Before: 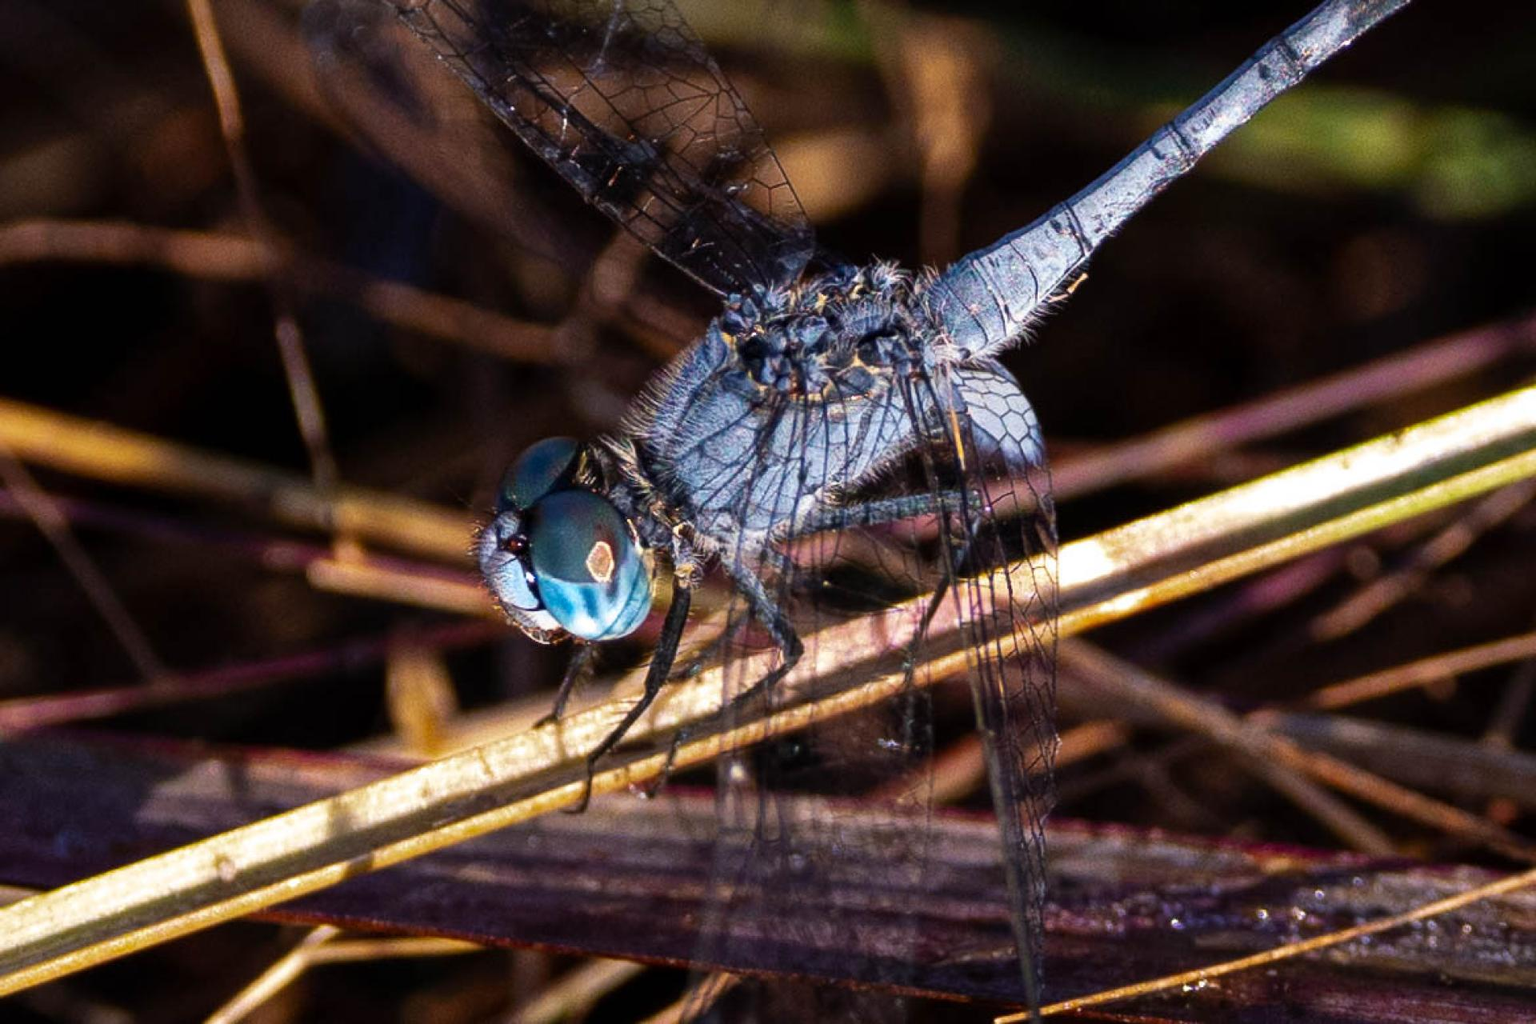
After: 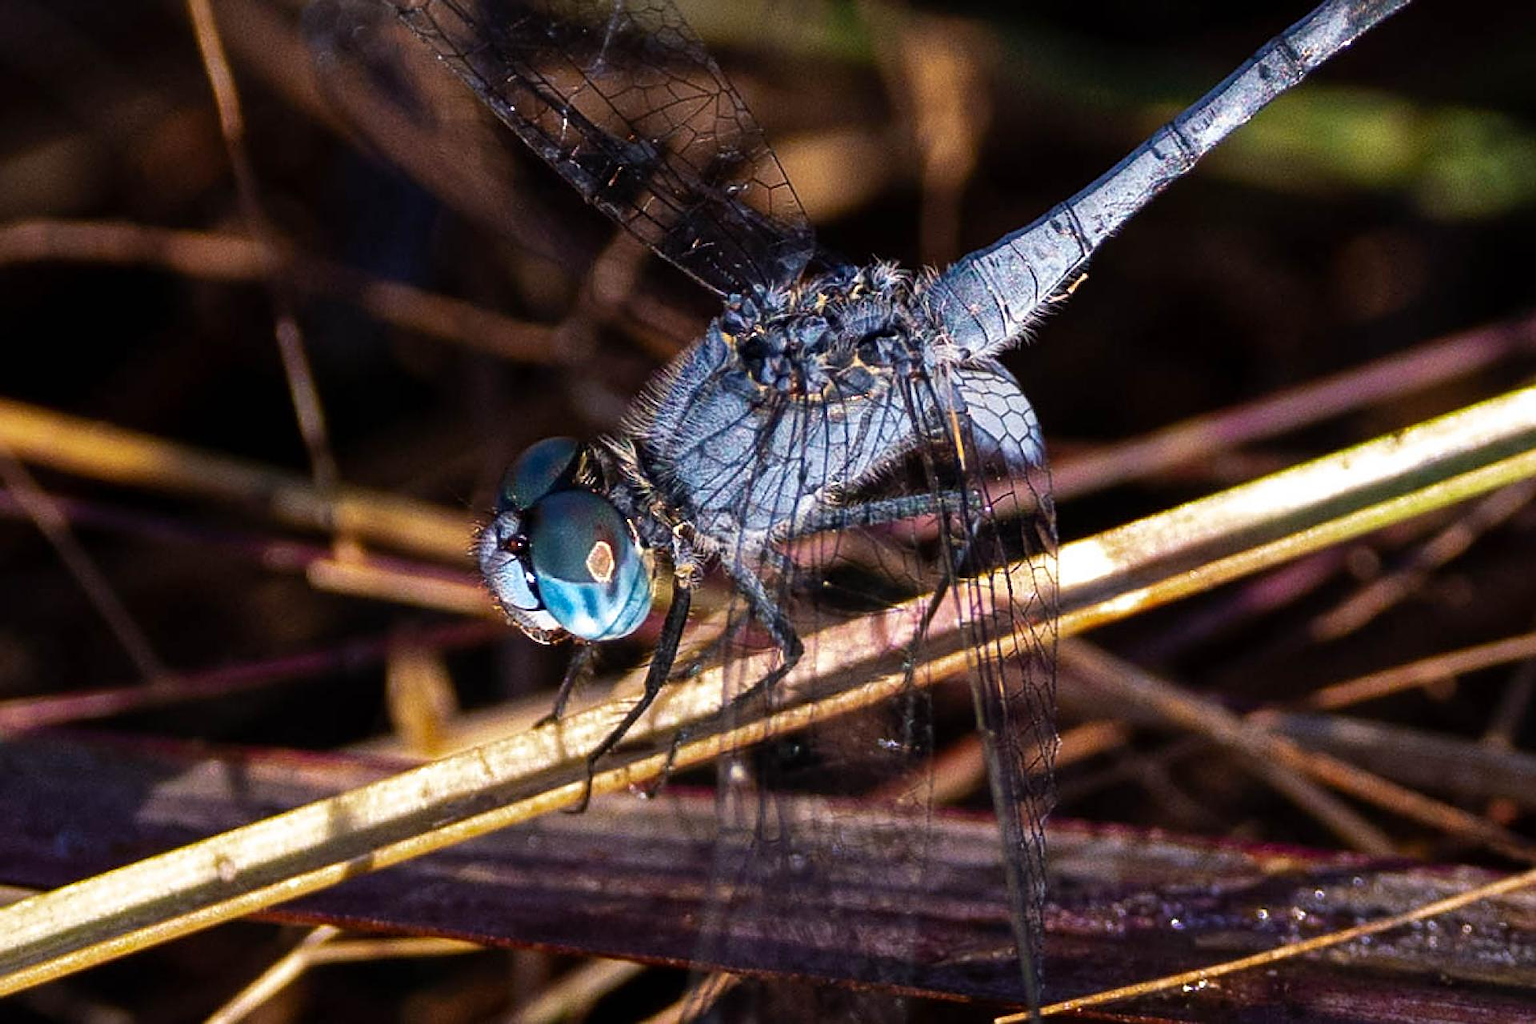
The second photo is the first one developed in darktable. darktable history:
sharpen: amount 0.491
